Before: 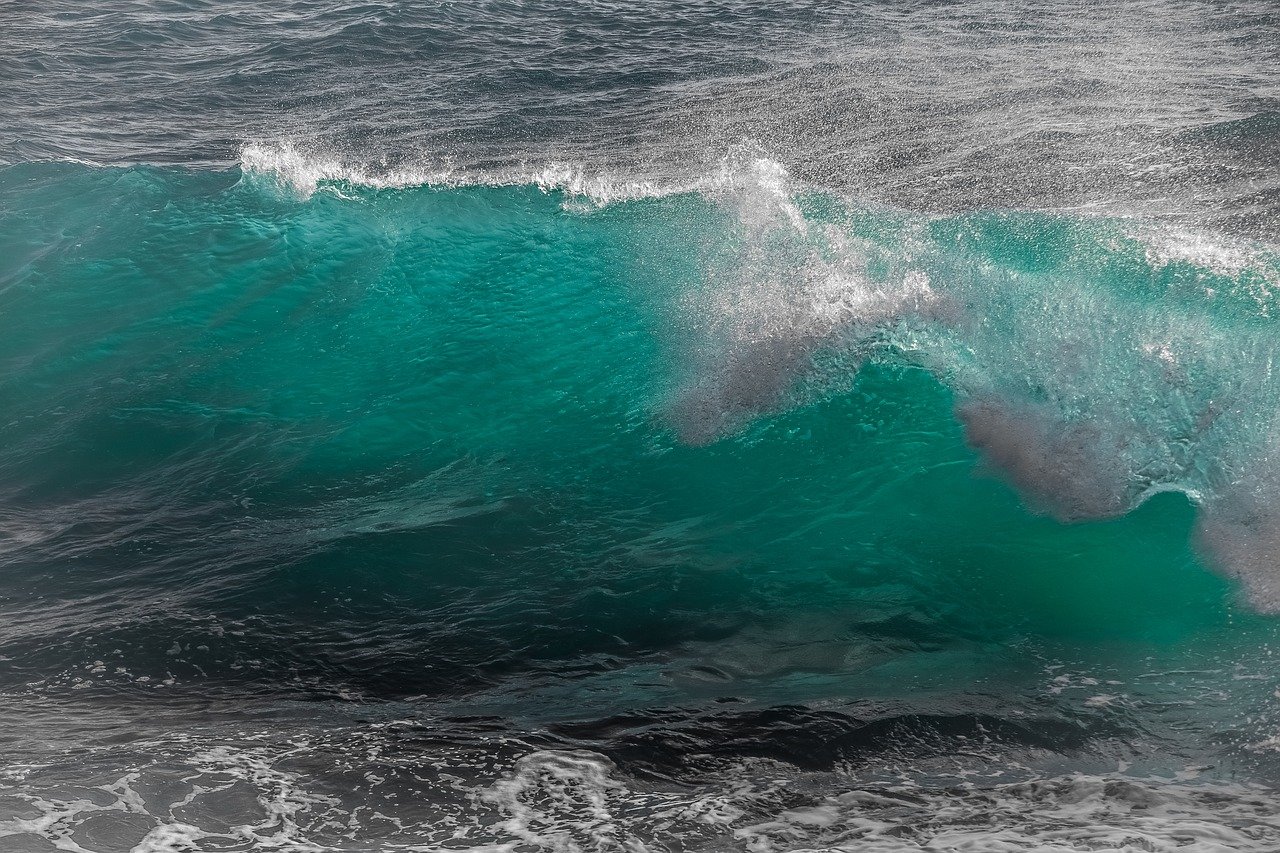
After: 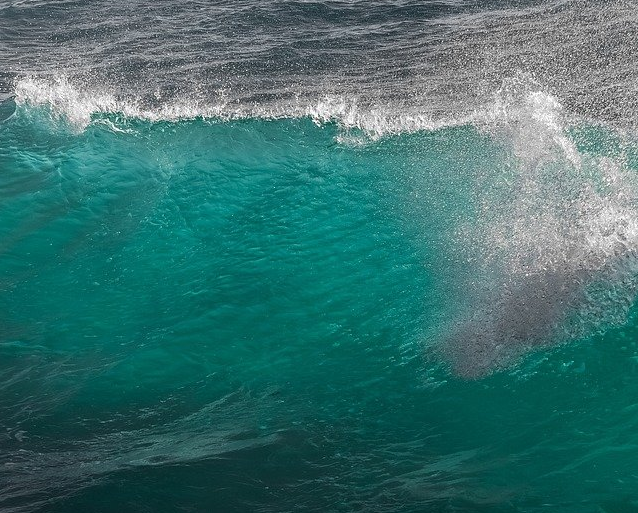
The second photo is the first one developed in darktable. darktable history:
crop: left 17.718%, top 7.919%, right 32.428%, bottom 31.903%
